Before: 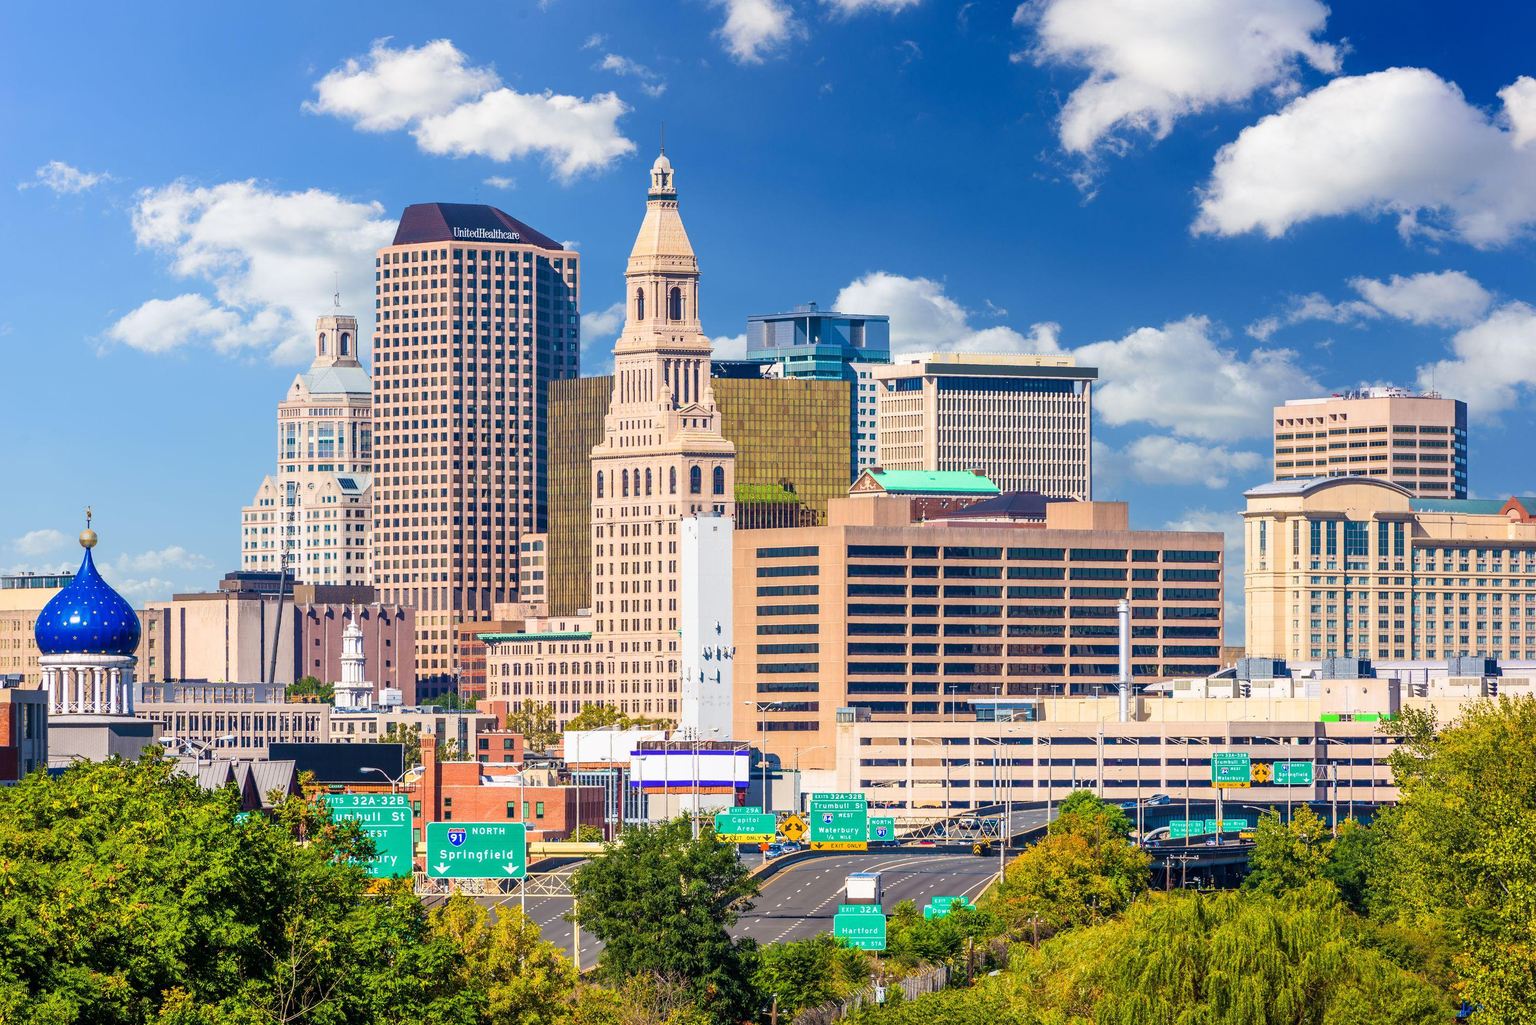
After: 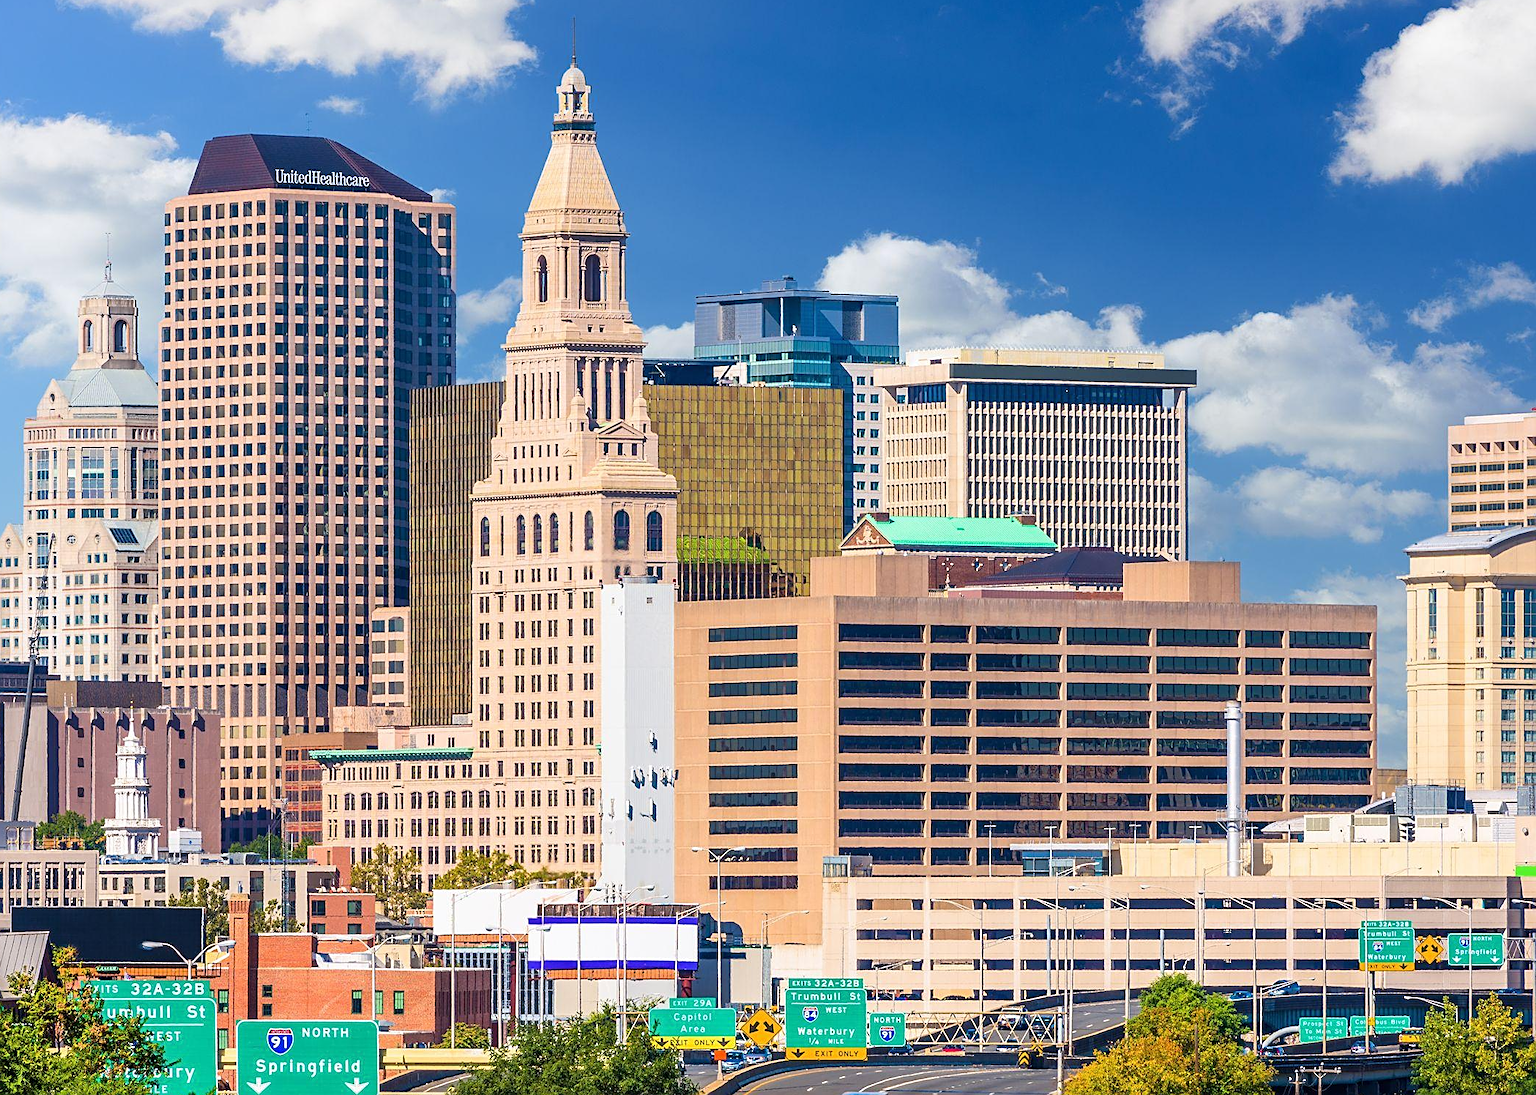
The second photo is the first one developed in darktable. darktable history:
crop and rotate: left 17.046%, top 10.659%, right 12.989%, bottom 14.553%
sharpen: on, module defaults
